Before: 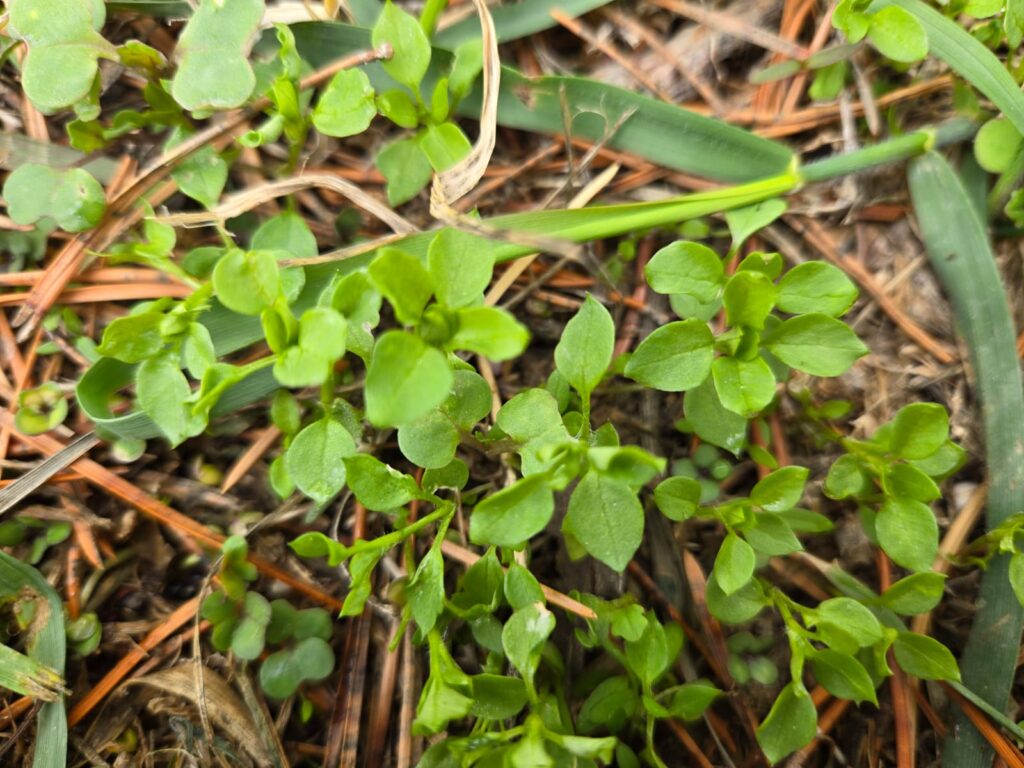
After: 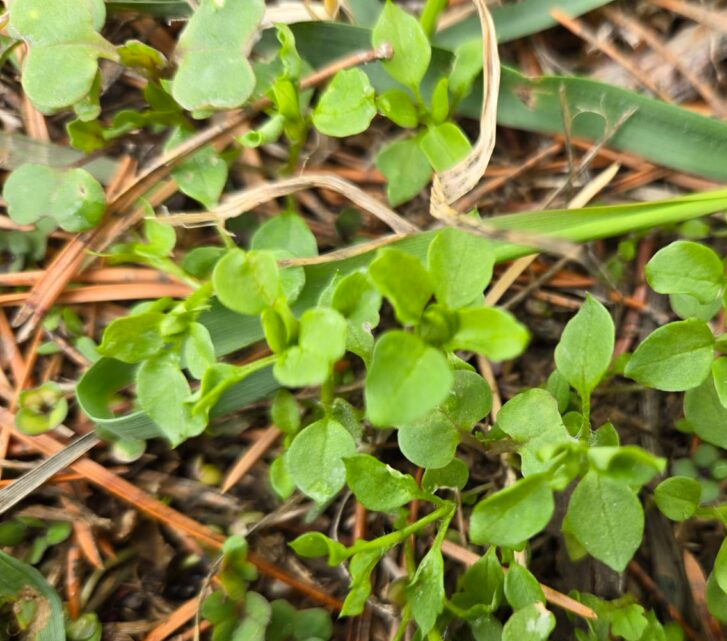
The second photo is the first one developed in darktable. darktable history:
shadows and highlights: shadows 20.76, highlights -37.19, soften with gaussian
crop: right 28.971%, bottom 16.529%
